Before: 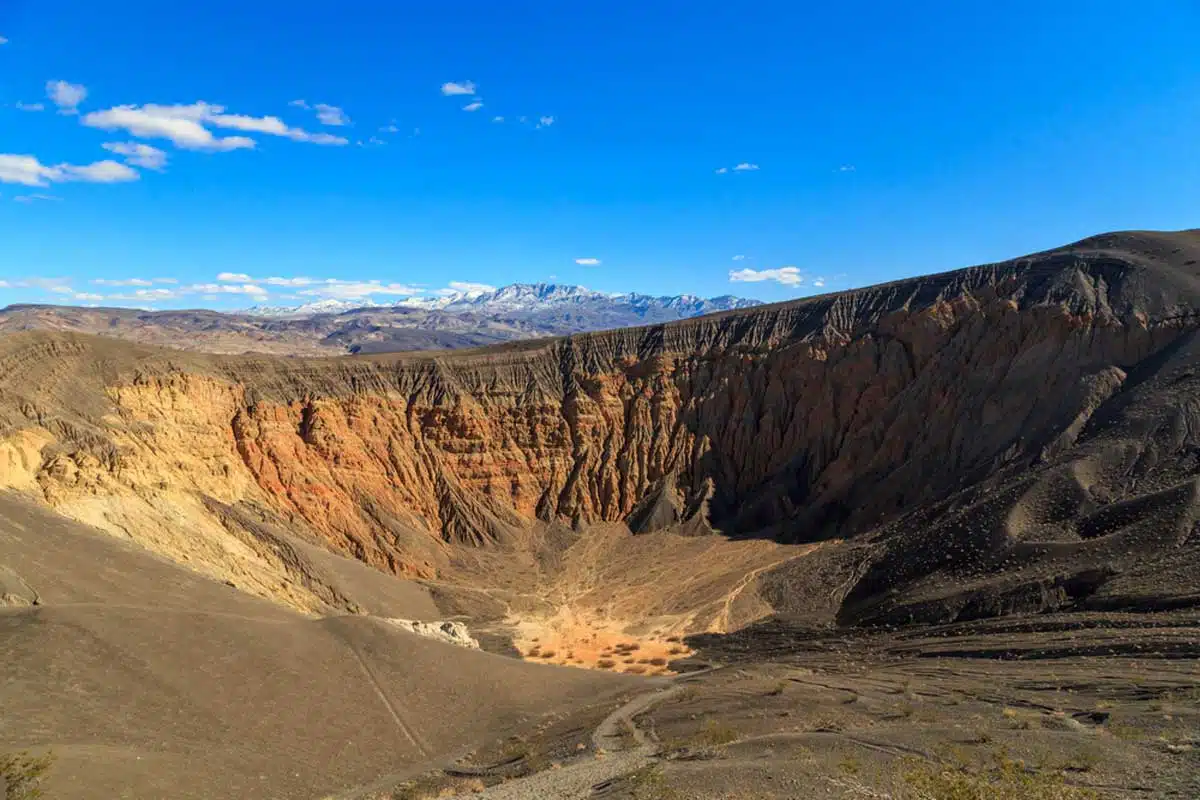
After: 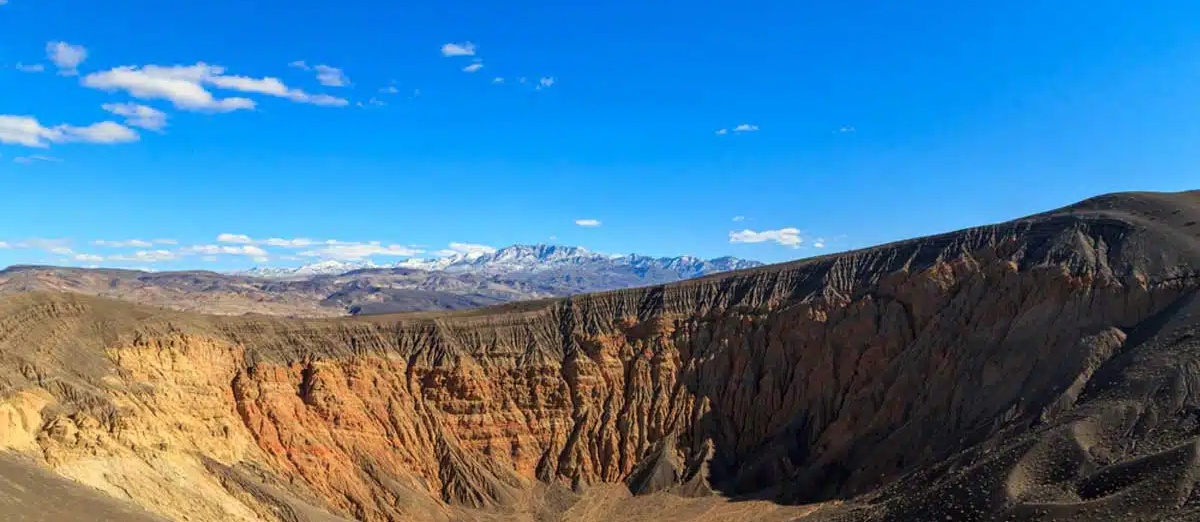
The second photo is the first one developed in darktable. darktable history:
crop and rotate: top 4.909%, bottom 29.82%
